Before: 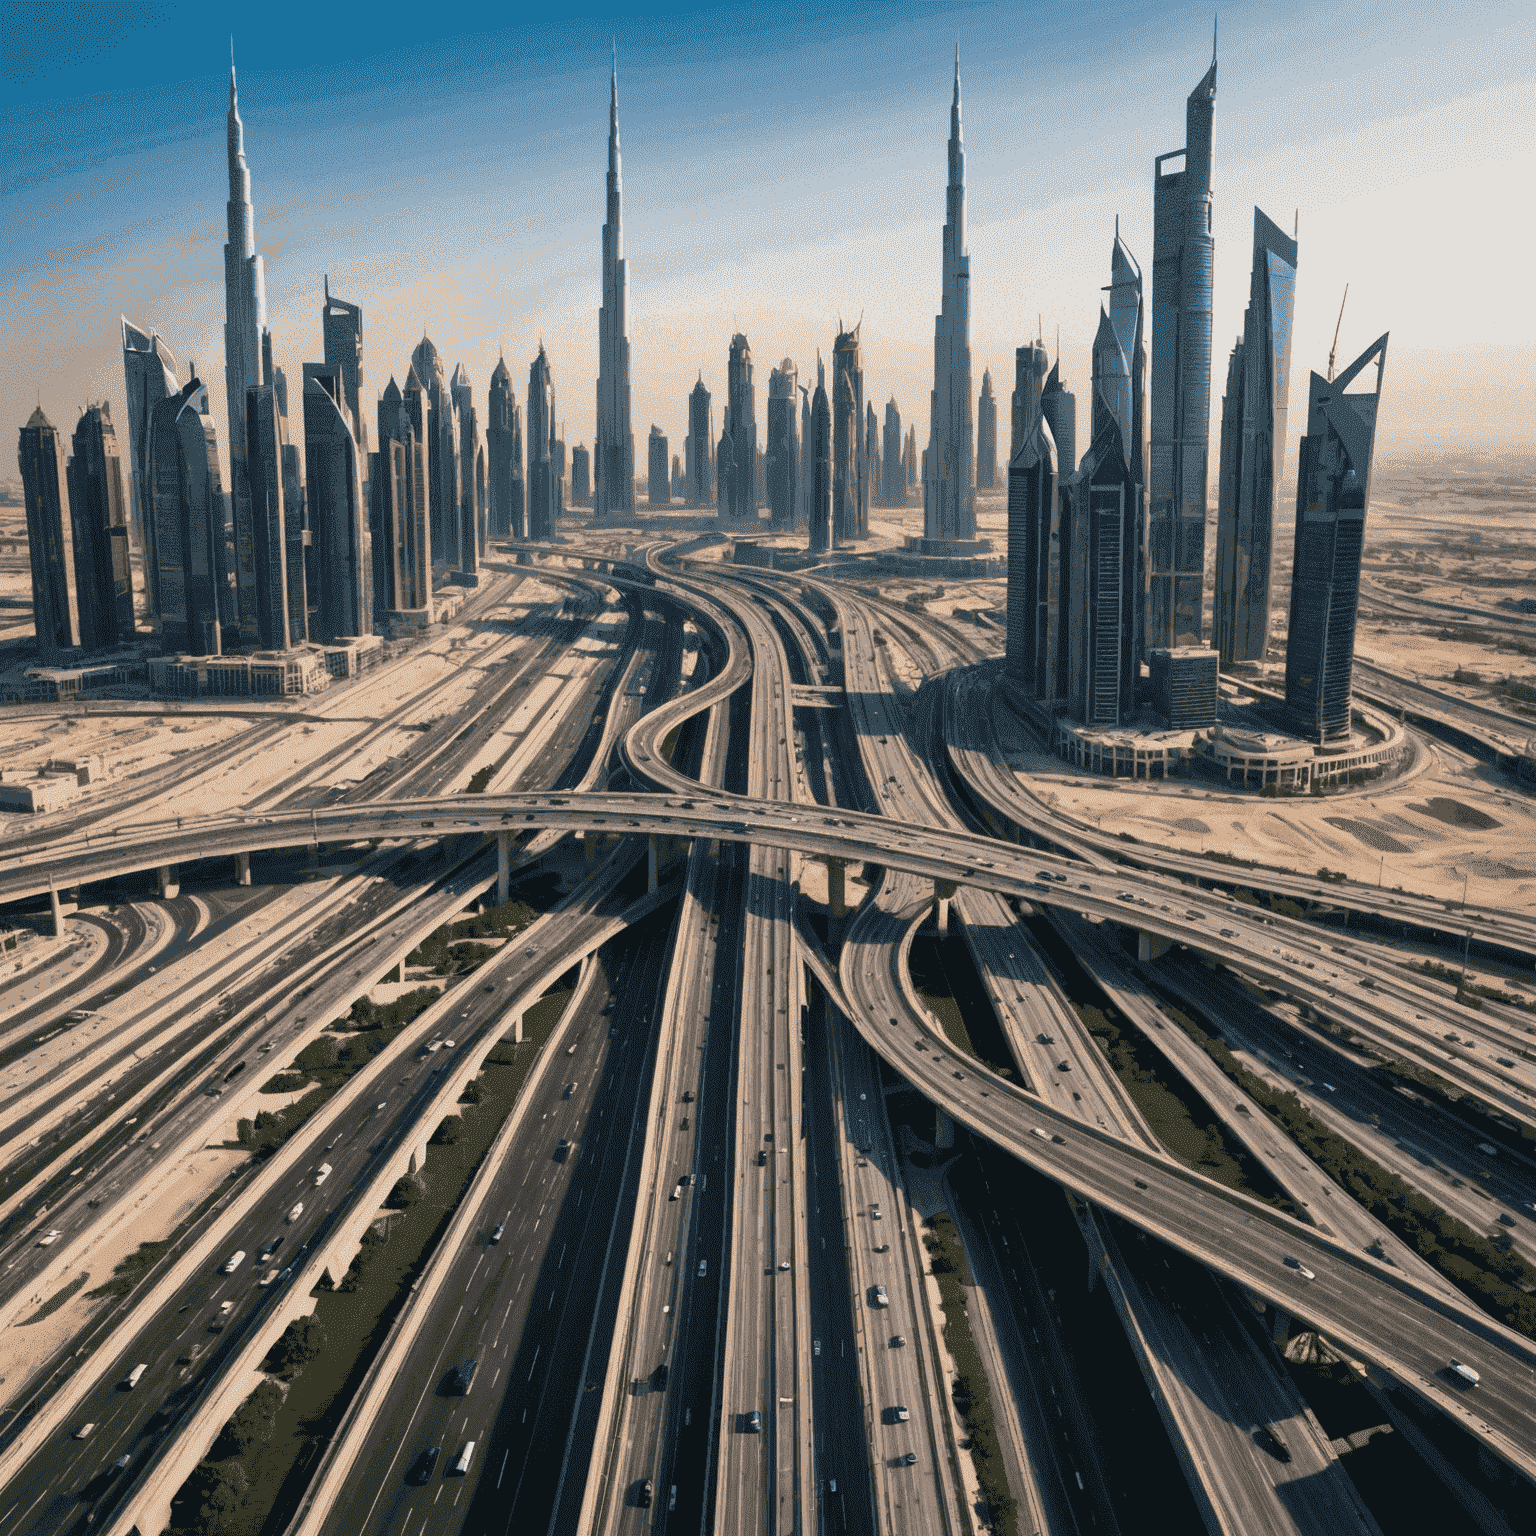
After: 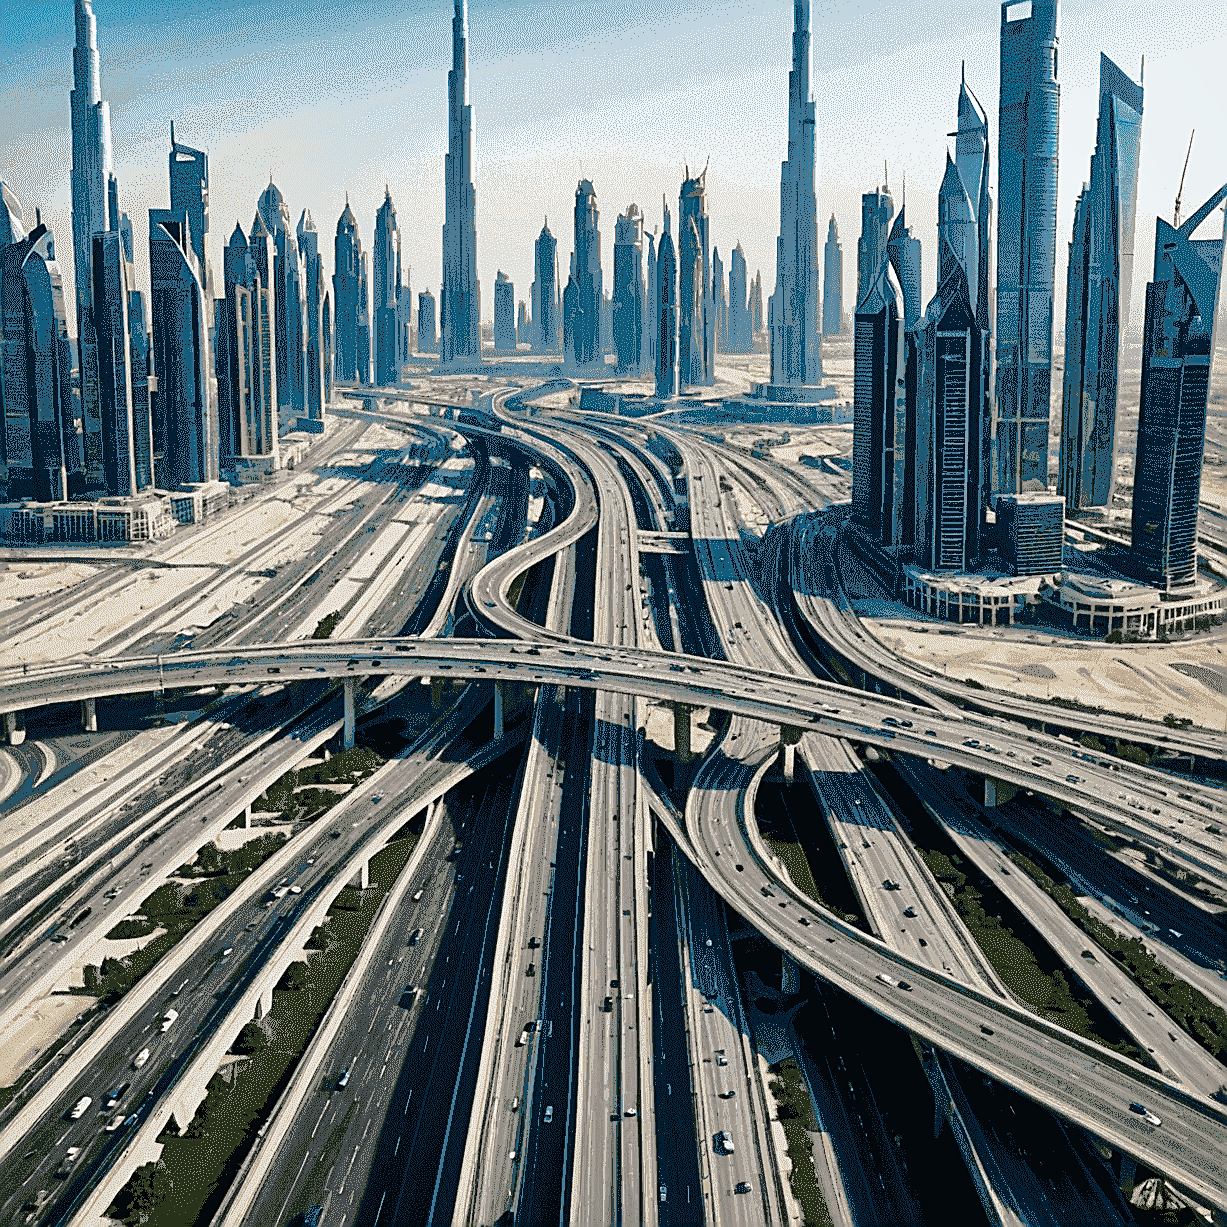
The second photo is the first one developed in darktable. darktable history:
crop and rotate: left 10.071%, top 10.071%, right 10.02%, bottom 10.02%
white balance: red 0.925, blue 1.046
tone equalizer: on, module defaults
shadows and highlights: shadows -19.91, highlights -73.15
base curve: curves: ch0 [(0, 0) (0, 0) (0.002, 0.001) (0.008, 0.003) (0.019, 0.011) (0.037, 0.037) (0.064, 0.11) (0.102, 0.232) (0.152, 0.379) (0.216, 0.524) (0.296, 0.665) (0.394, 0.789) (0.512, 0.881) (0.651, 0.945) (0.813, 0.986) (1, 1)], preserve colors none
sharpen: amount 0.901
